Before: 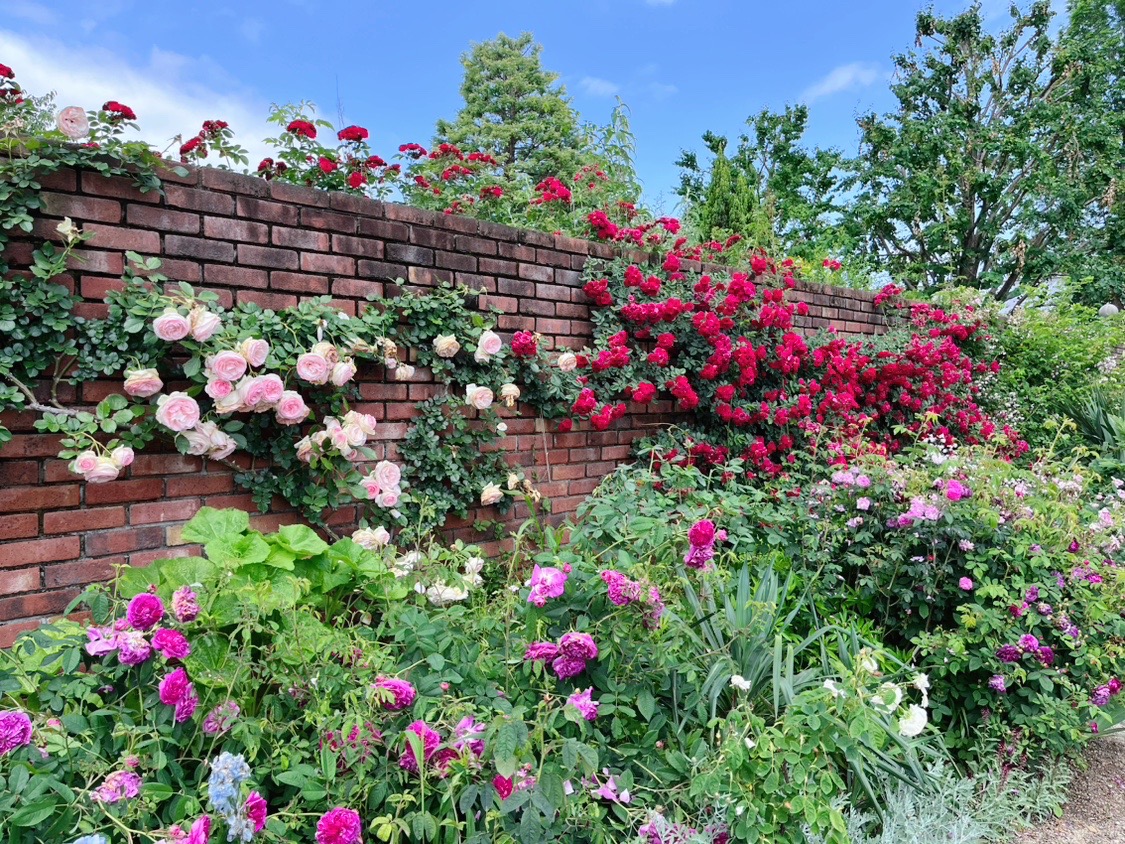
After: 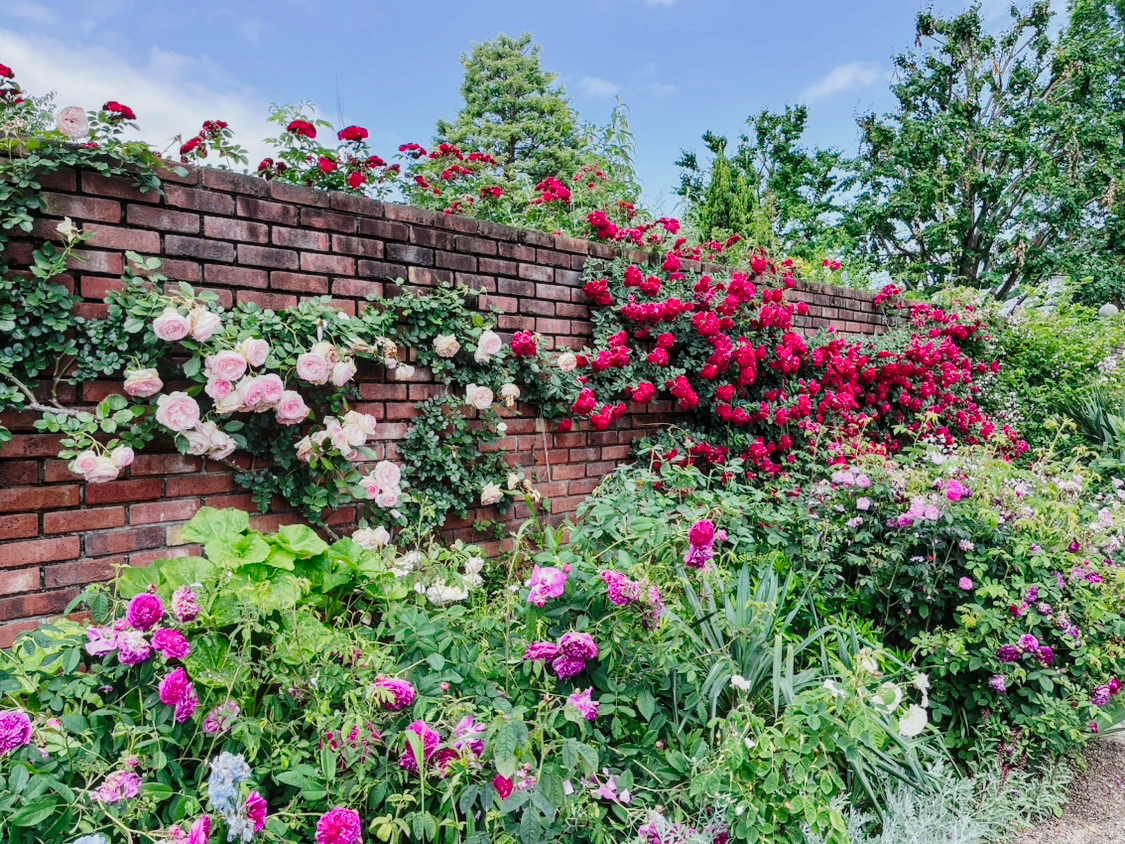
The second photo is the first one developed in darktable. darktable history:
tone curve: curves: ch0 [(0, 0.023) (0.184, 0.168) (0.491, 0.519) (0.748, 0.765) (1, 0.919)]; ch1 [(0, 0) (0.179, 0.173) (0.322, 0.32) (0.424, 0.424) (0.496, 0.501) (0.563, 0.586) (0.761, 0.803) (1, 1)]; ch2 [(0, 0) (0.434, 0.447) (0.483, 0.487) (0.557, 0.541) (0.697, 0.68) (1, 1)], preserve colors none
local contrast: on, module defaults
